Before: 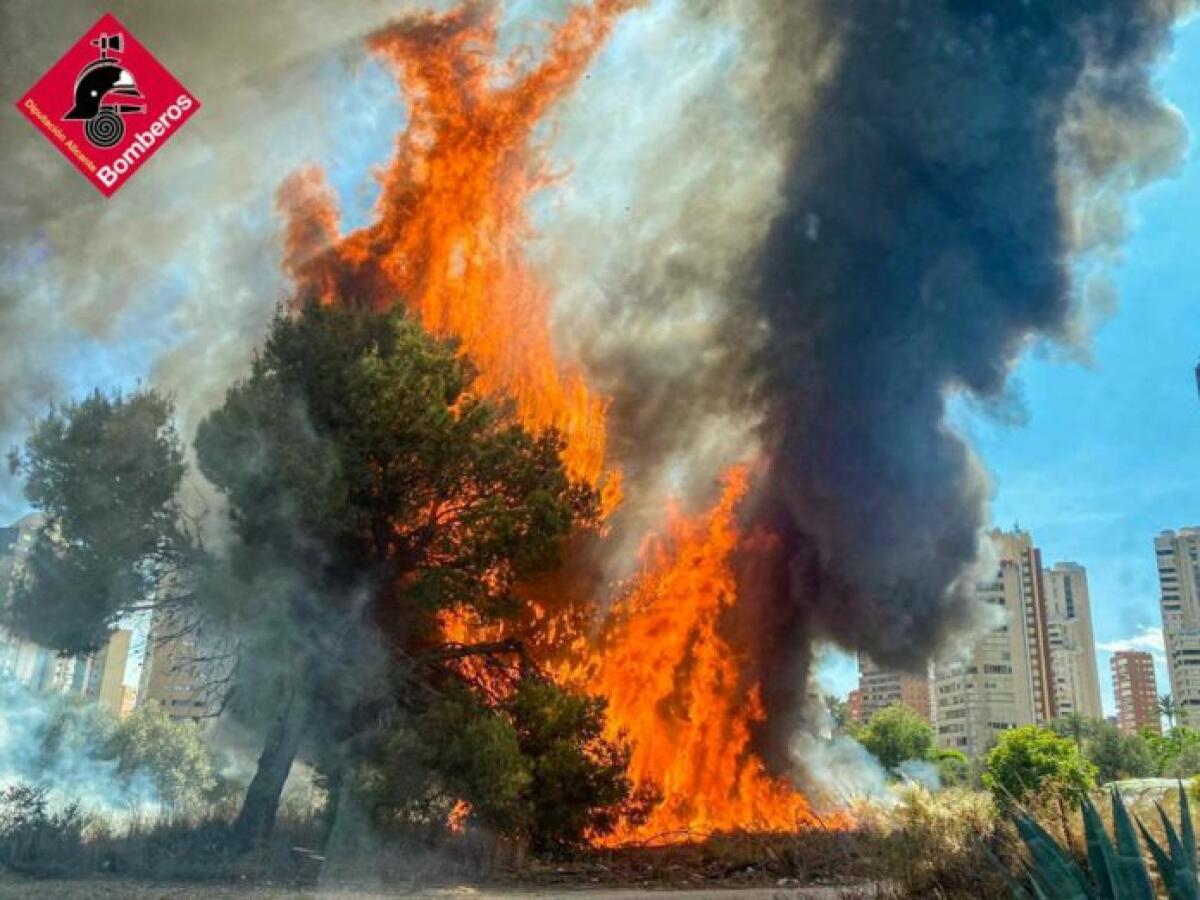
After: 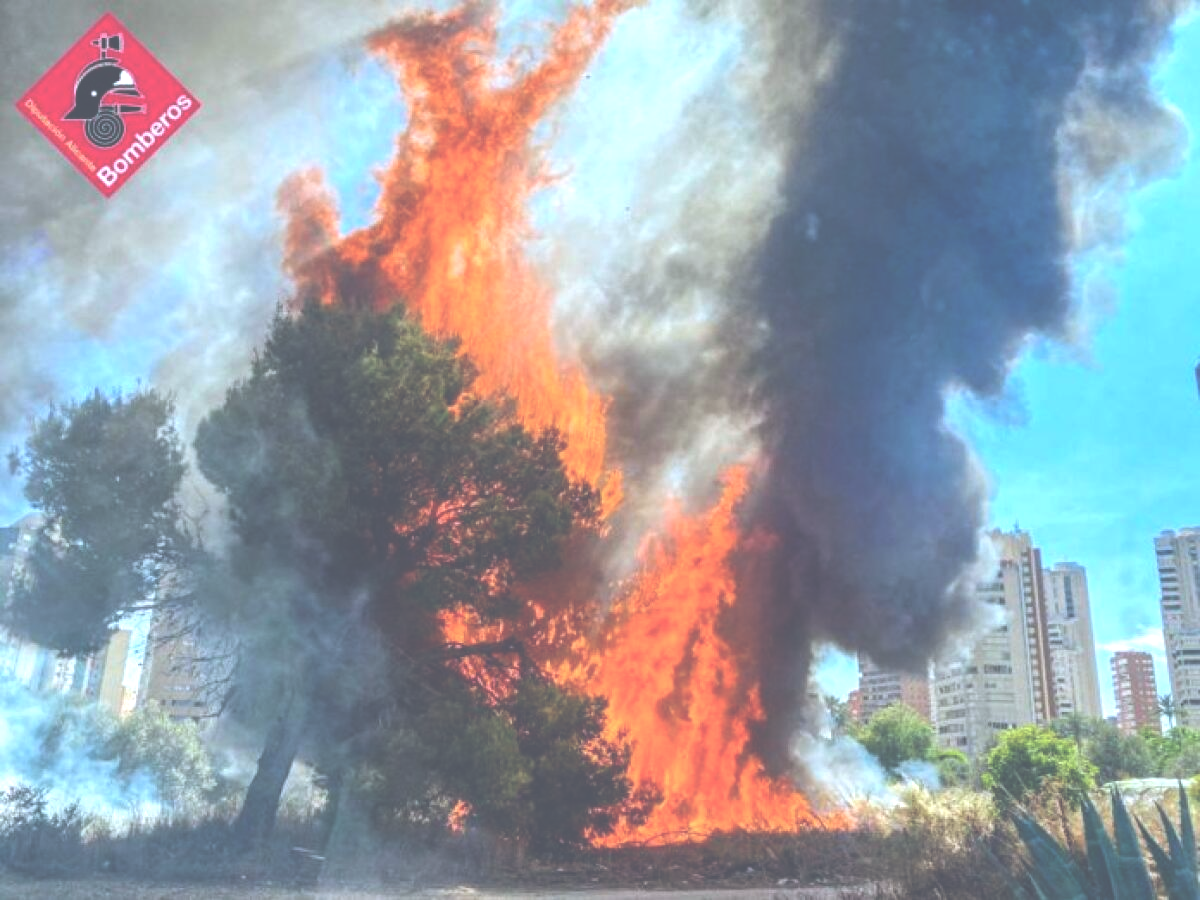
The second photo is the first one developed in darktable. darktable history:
exposure: black level correction -0.071, exposure 0.5 EV, compensate highlight preservation false
color calibration: illuminant as shot in camera, x 0.37, y 0.382, temperature 4313.32 K
